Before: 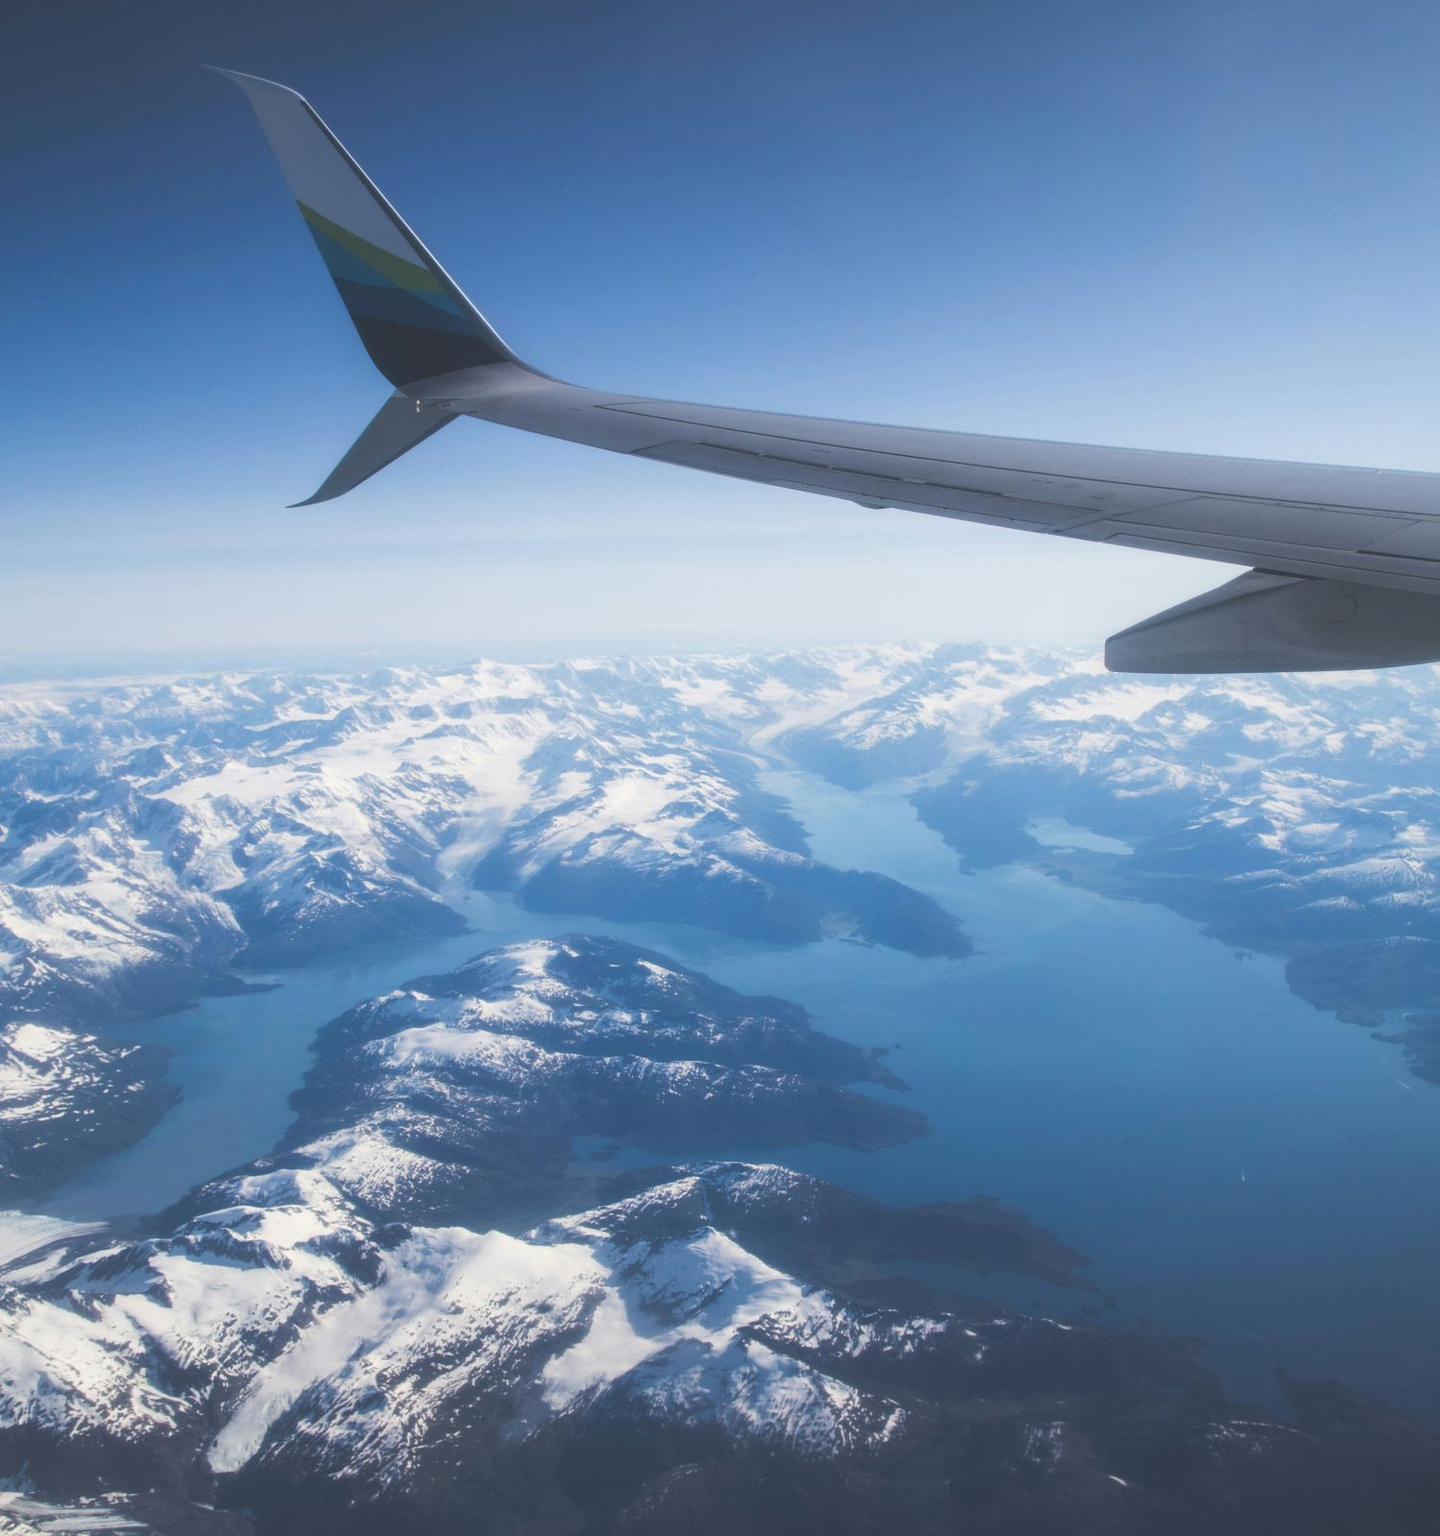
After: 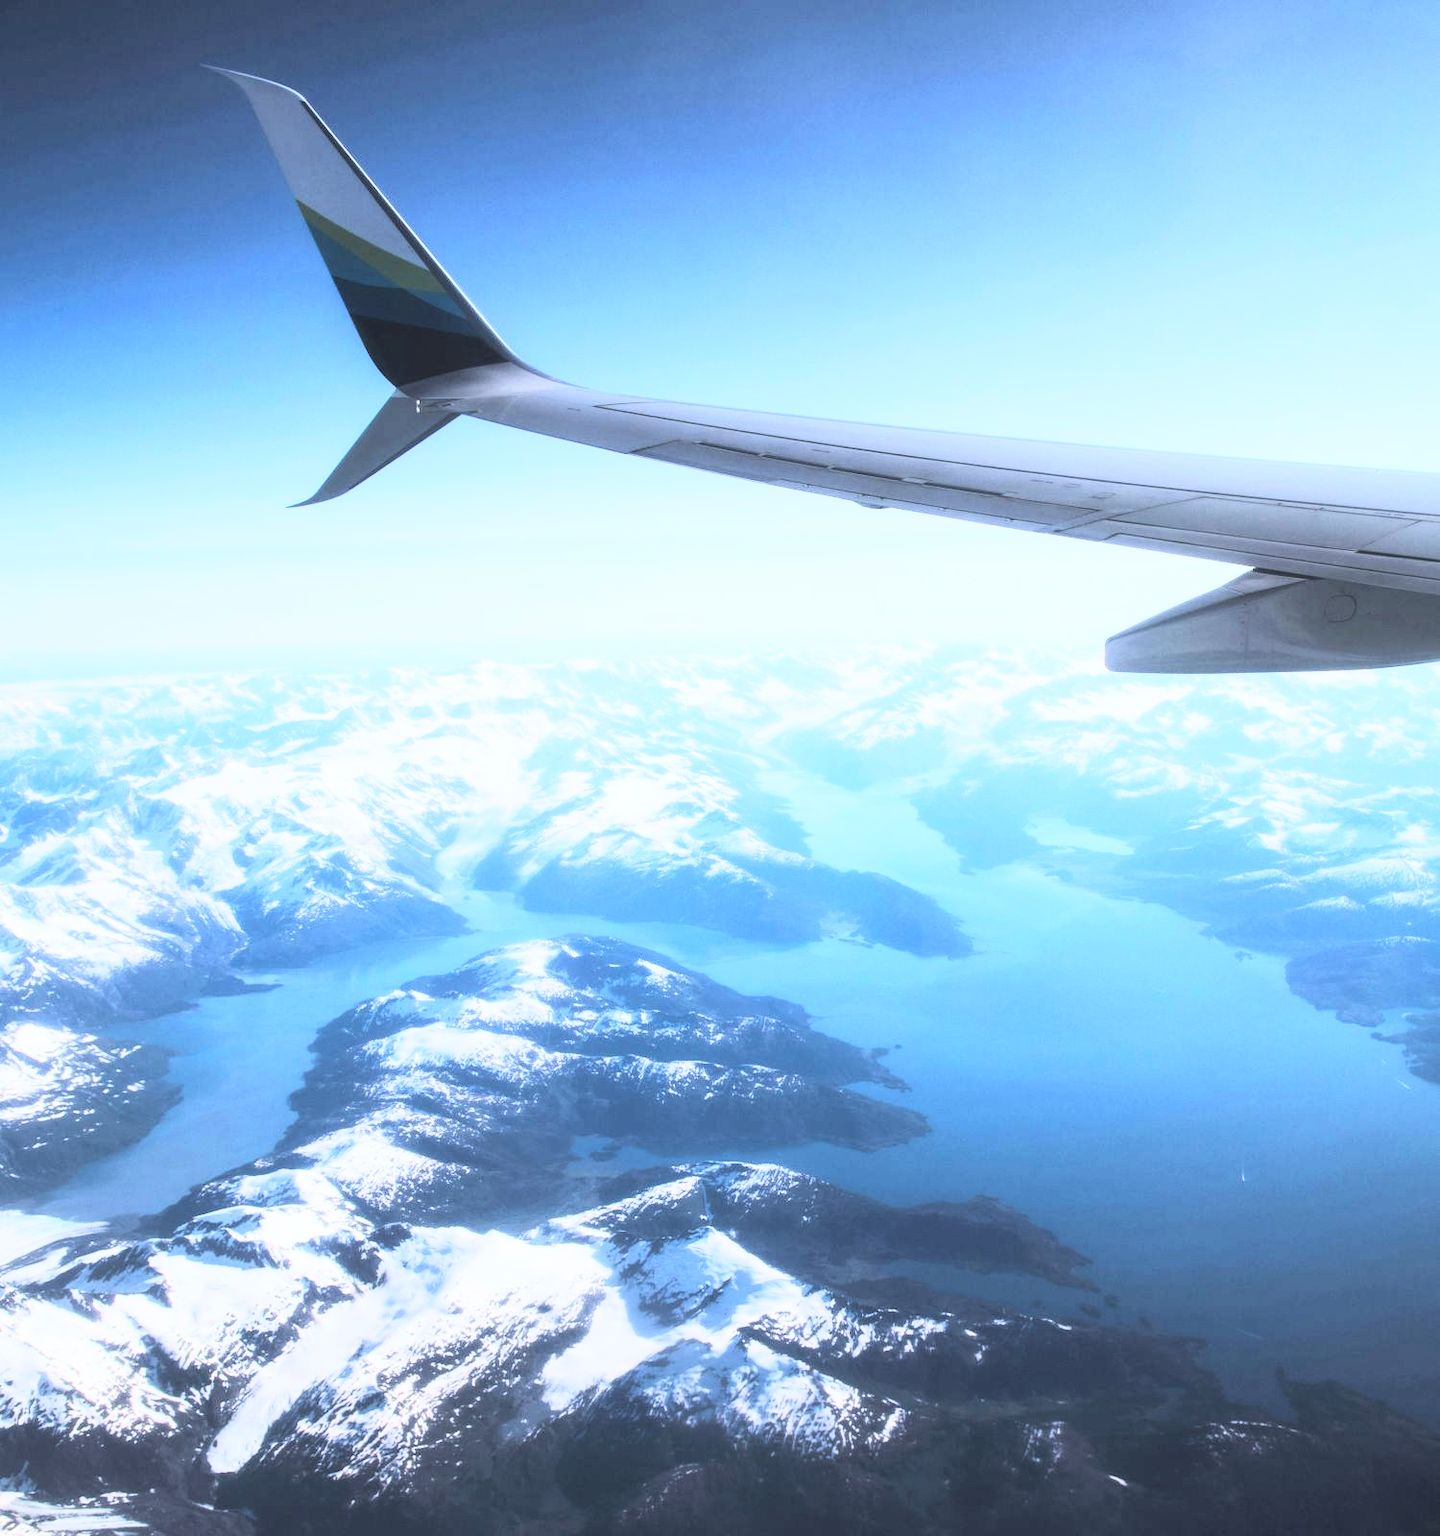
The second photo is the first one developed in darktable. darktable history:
rgb curve: curves: ch0 [(0, 0) (0.21, 0.15) (0.24, 0.21) (0.5, 0.75) (0.75, 0.96) (0.89, 0.99) (1, 1)]; ch1 [(0, 0.02) (0.21, 0.13) (0.25, 0.2) (0.5, 0.67) (0.75, 0.9) (0.89, 0.97) (1, 1)]; ch2 [(0, 0.02) (0.21, 0.13) (0.25, 0.2) (0.5, 0.67) (0.75, 0.9) (0.89, 0.97) (1, 1)], compensate middle gray true
white balance: red 0.98, blue 1.034
